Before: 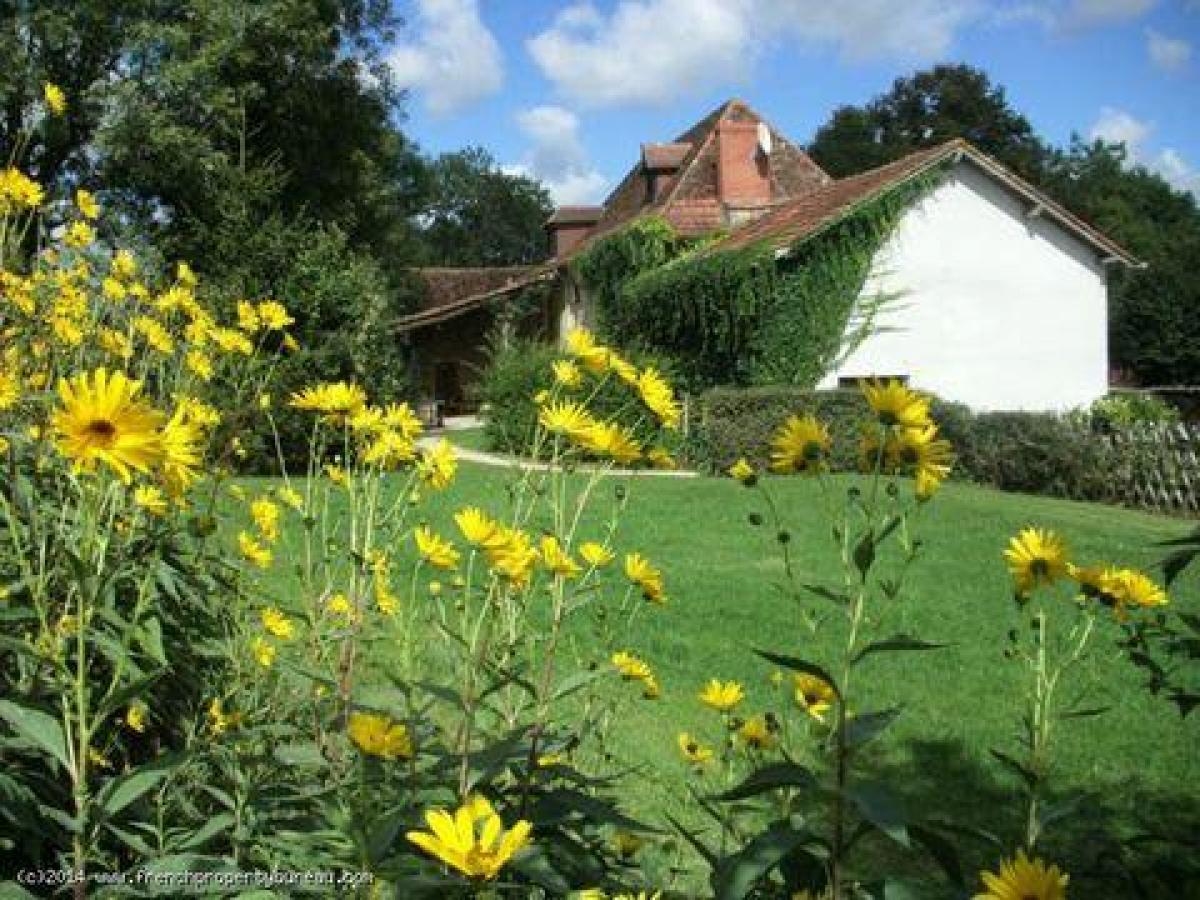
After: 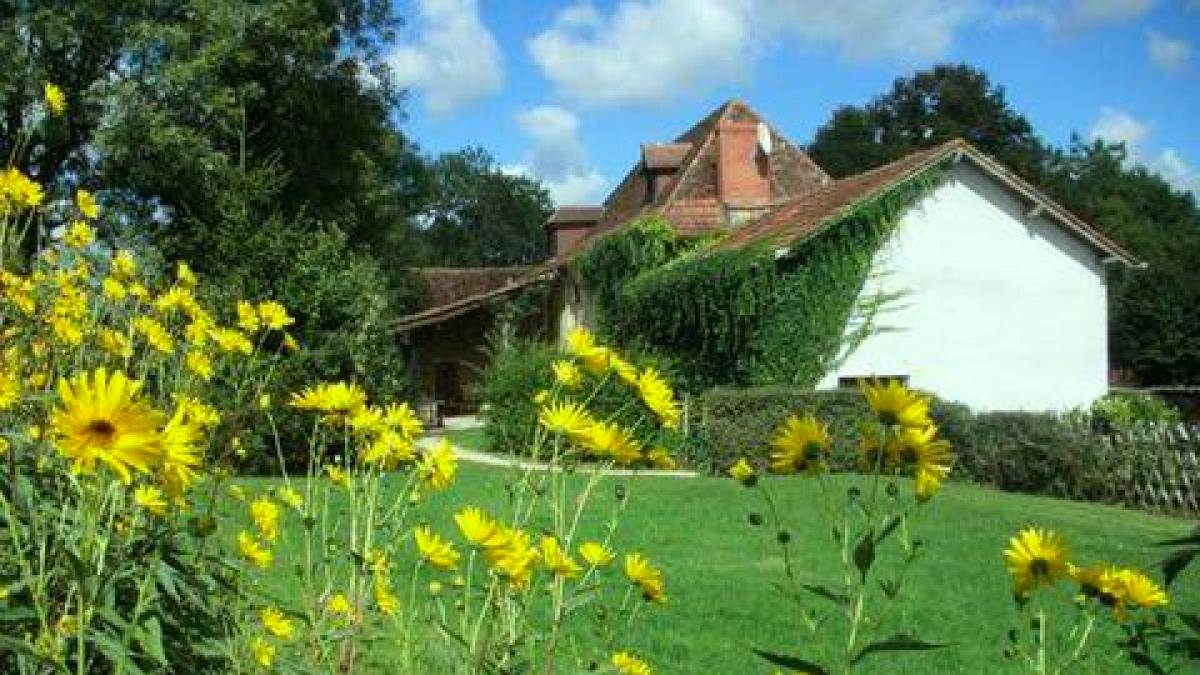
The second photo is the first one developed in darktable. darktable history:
contrast brightness saturation: saturation 0.102
crop: bottom 24.981%
color correction: highlights a* -6.79, highlights b* 0.665
